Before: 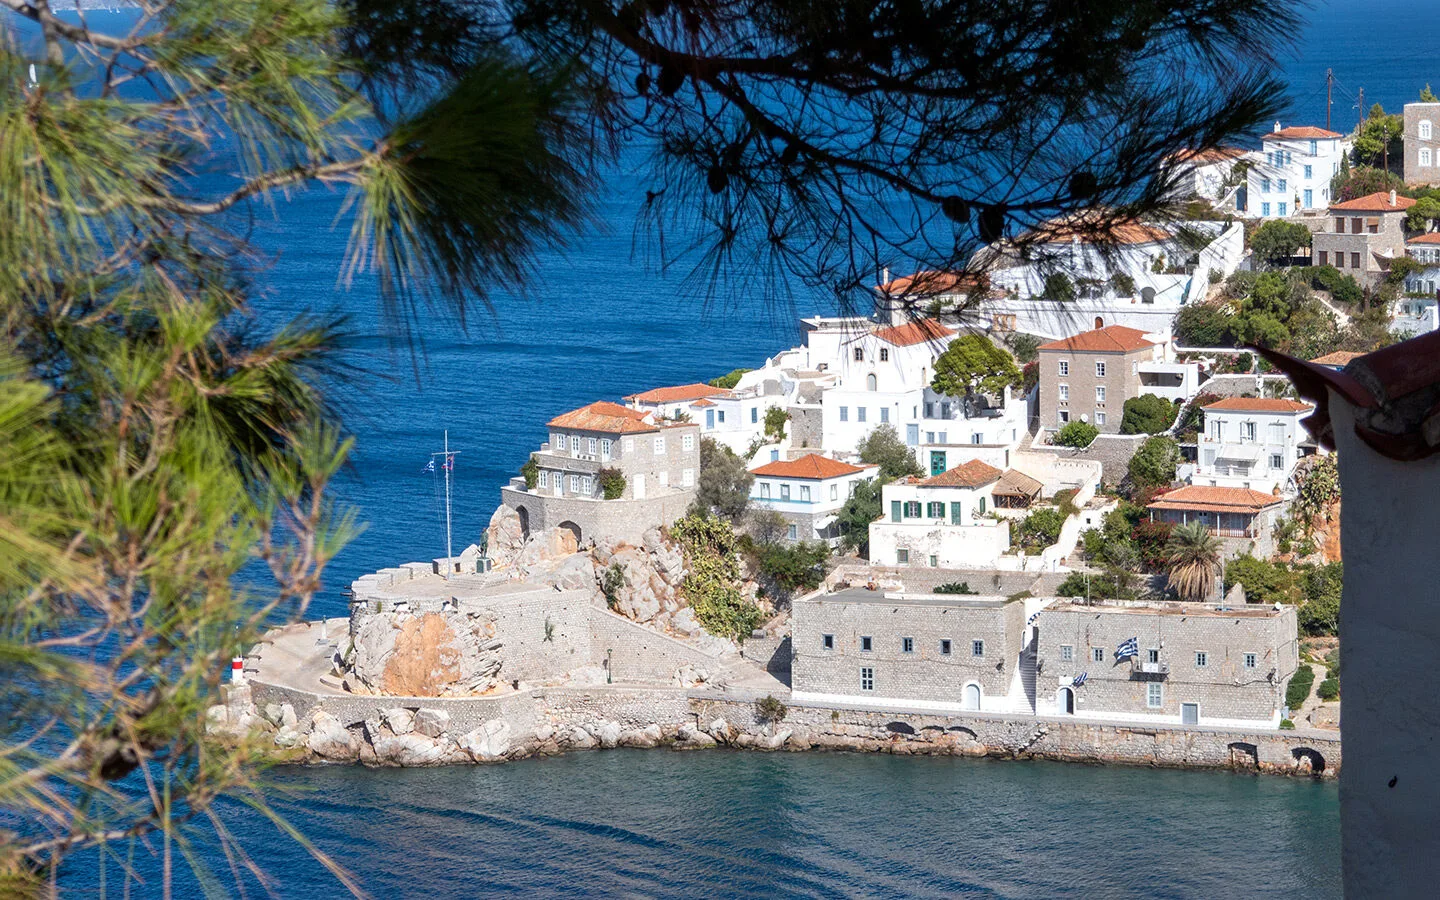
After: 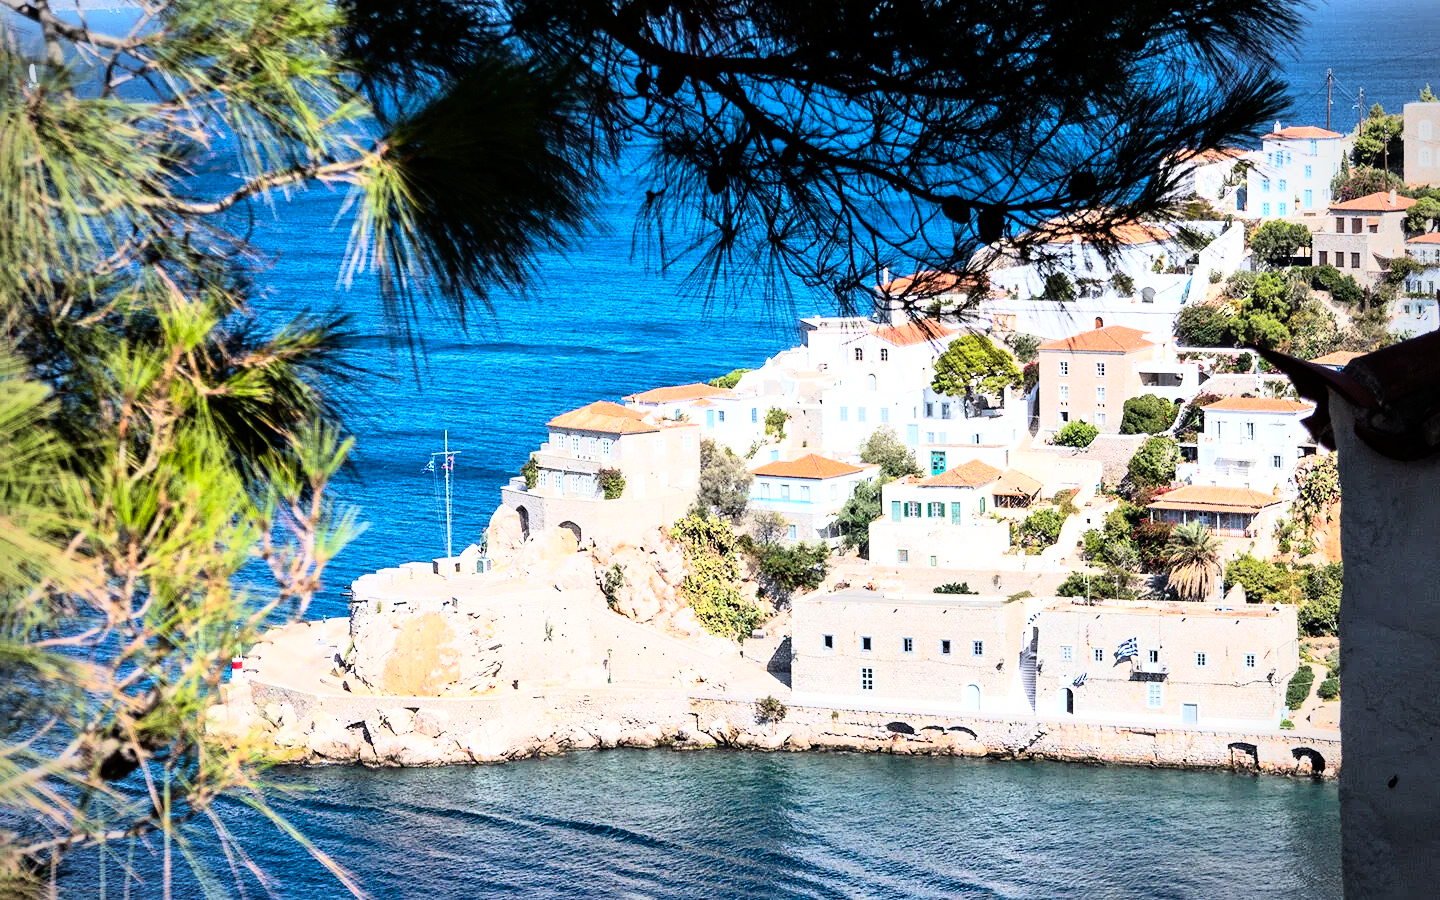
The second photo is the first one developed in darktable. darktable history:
rgb curve: curves: ch0 [(0, 0) (0.21, 0.15) (0.24, 0.21) (0.5, 0.75) (0.75, 0.96) (0.89, 0.99) (1, 1)]; ch1 [(0, 0.02) (0.21, 0.13) (0.25, 0.2) (0.5, 0.67) (0.75, 0.9) (0.89, 0.97) (1, 1)]; ch2 [(0, 0.02) (0.21, 0.13) (0.25, 0.2) (0.5, 0.67) (0.75, 0.9) (0.89, 0.97) (1, 1)], compensate middle gray true
vignetting: on, module defaults
color correction: saturation 1.11
